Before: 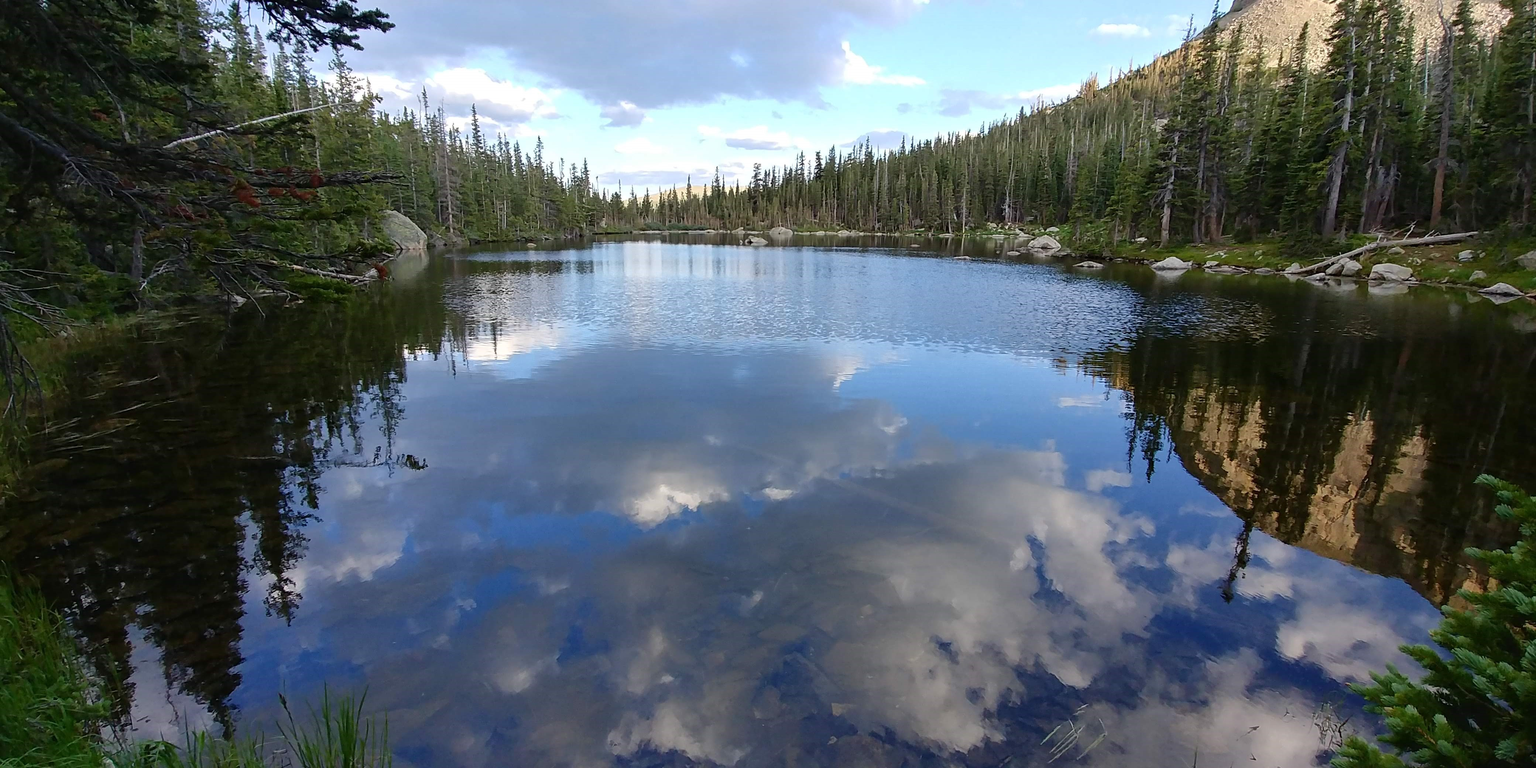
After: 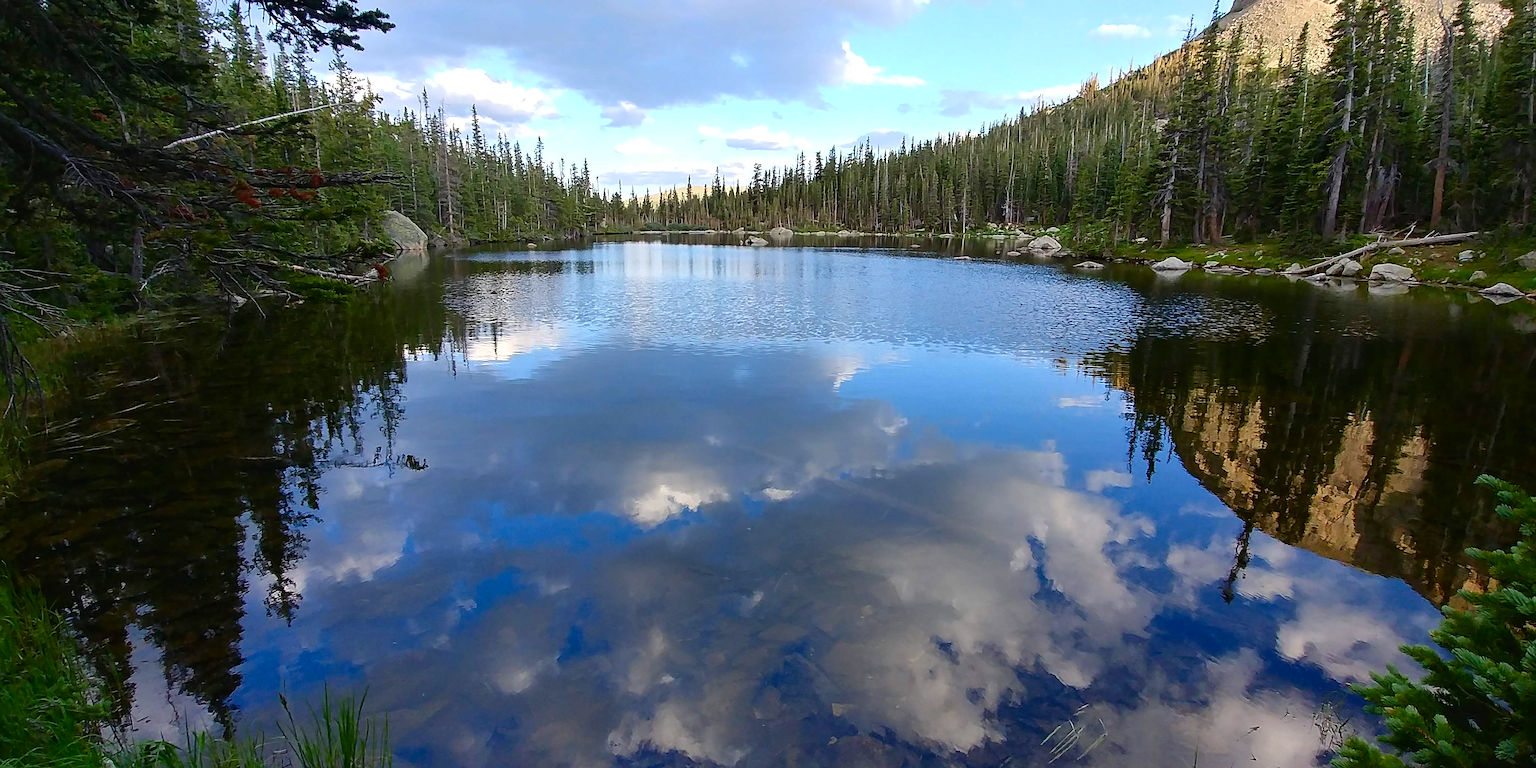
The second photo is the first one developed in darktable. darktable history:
sharpen: on, module defaults
contrast brightness saturation: contrast 0.09, saturation 0.28
